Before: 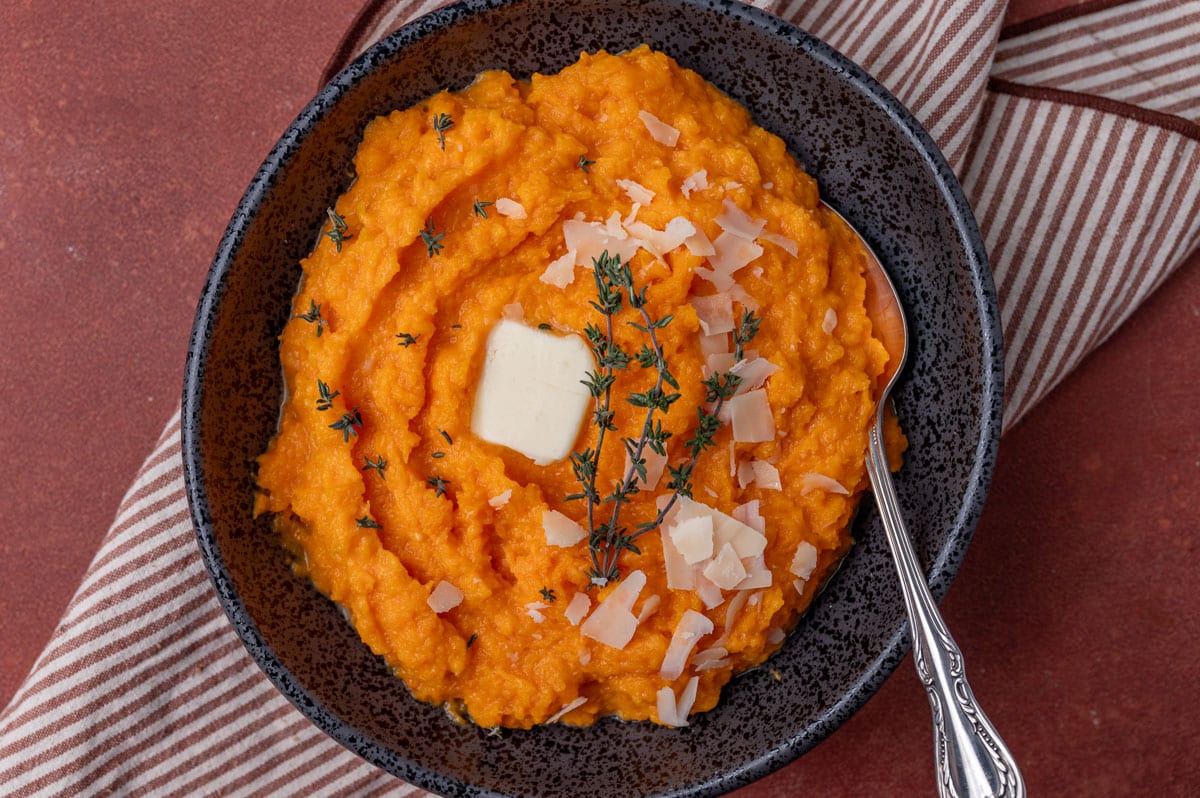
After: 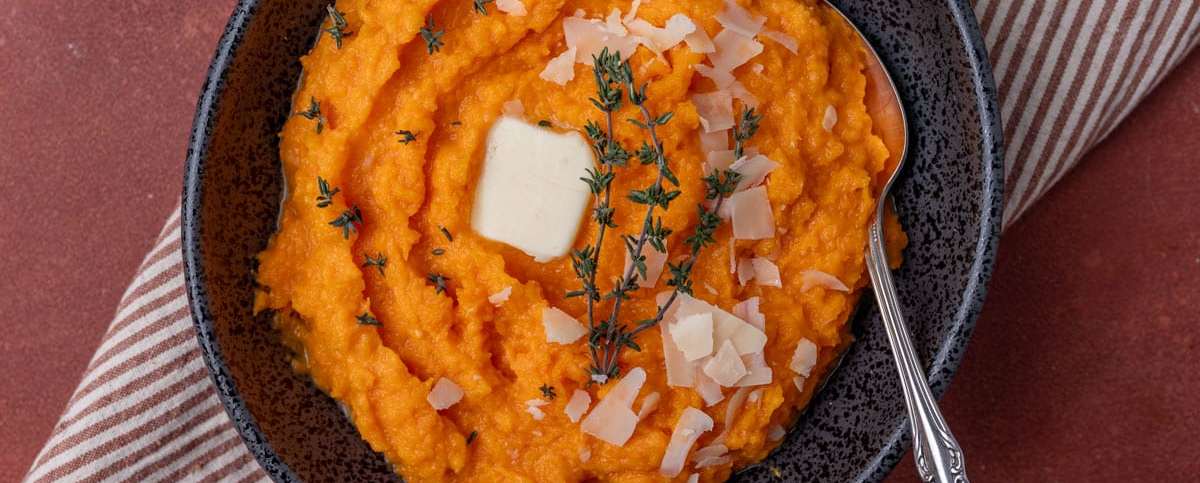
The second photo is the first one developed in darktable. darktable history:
crop and rotate: top 25.49%, bottom 13.967%
